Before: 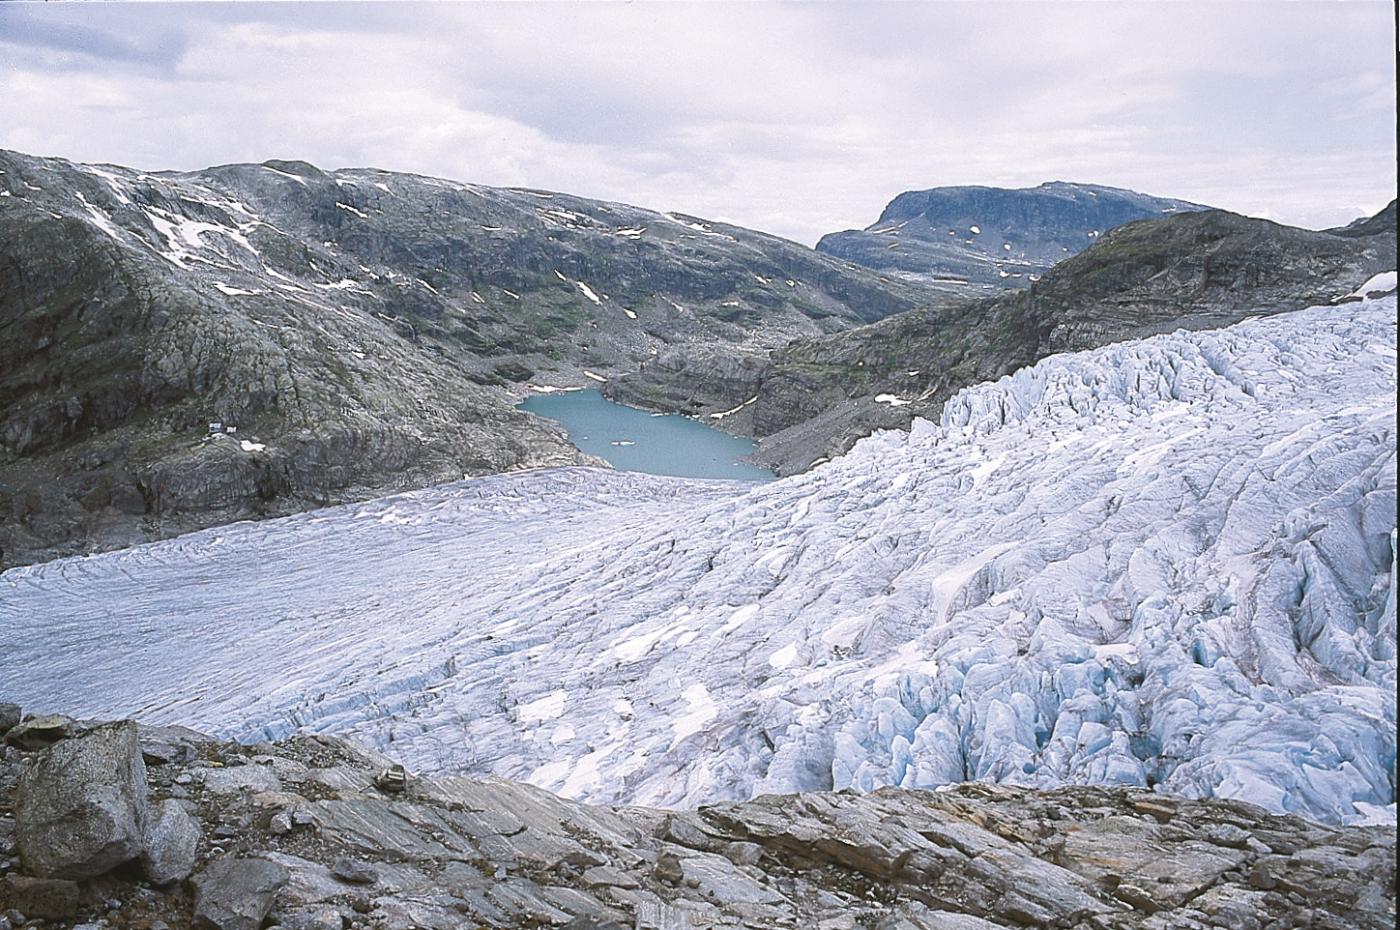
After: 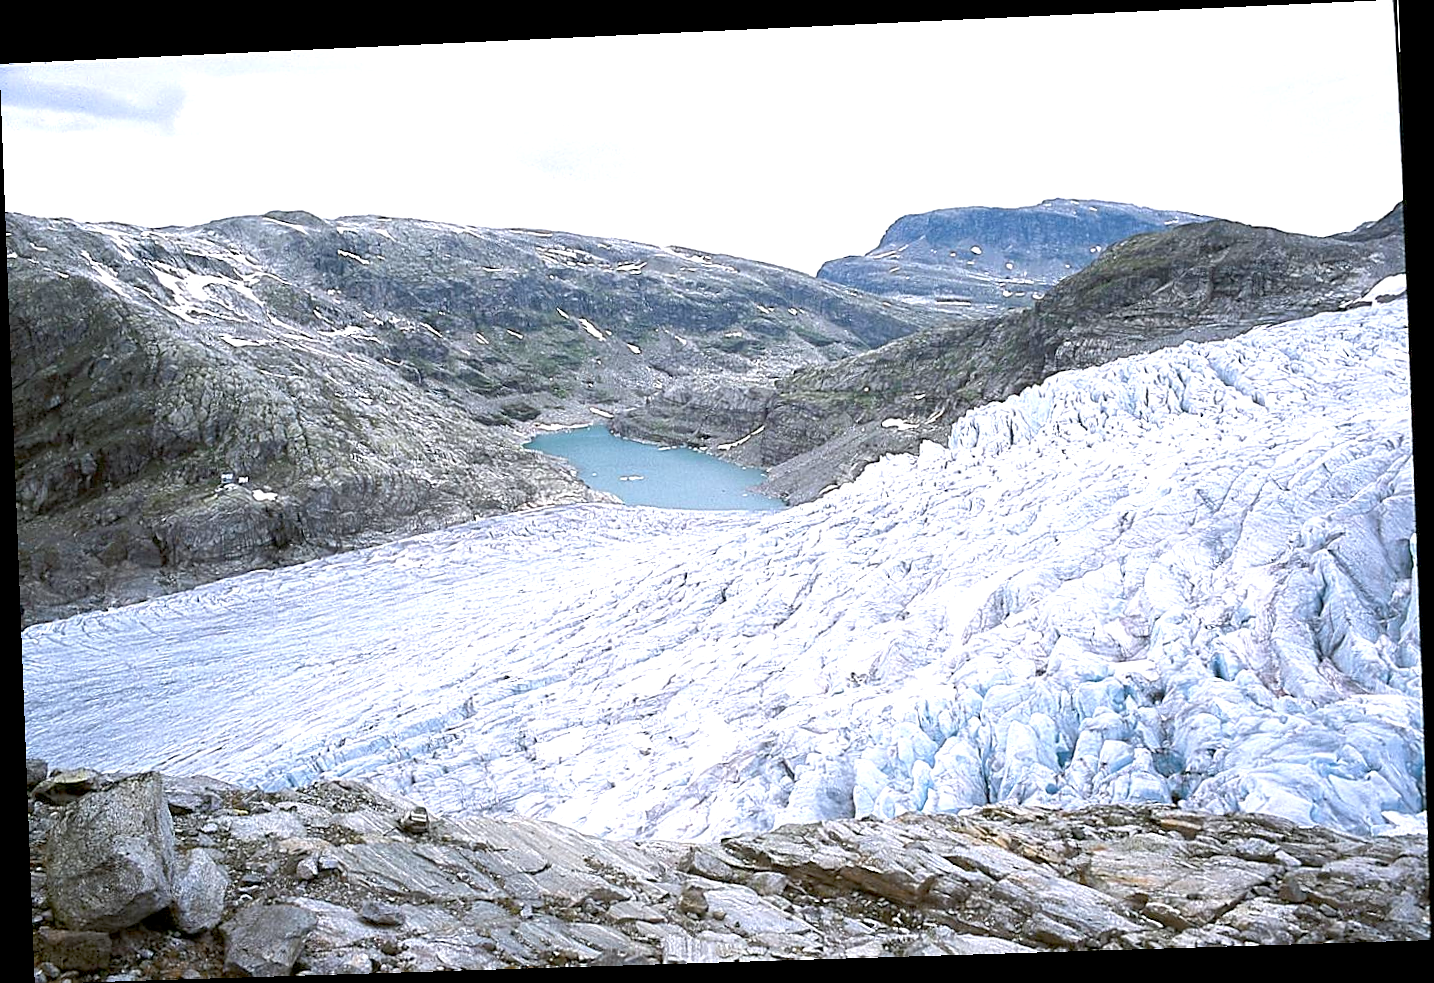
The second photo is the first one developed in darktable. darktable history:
rotate and perspective: rotation -2.22°, lens shift (horizontal) -0.022, automatic cropping off
sharpen: amount 0.2
white balance: red 0.988, blue 1.017
exposure: black level correction 0.012, exposure 0.7 EV, compensate exposure bias true, compensate highlight preservation false
